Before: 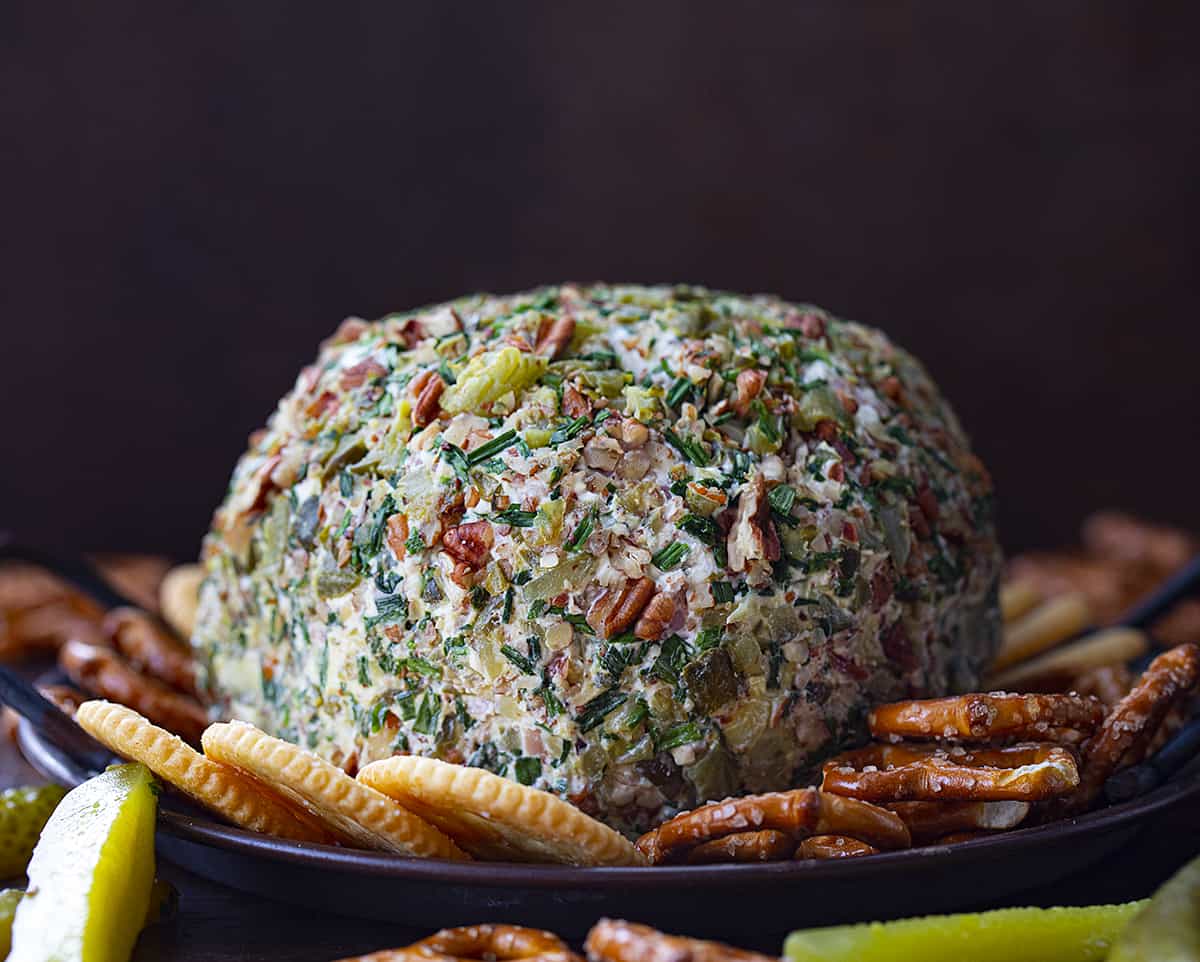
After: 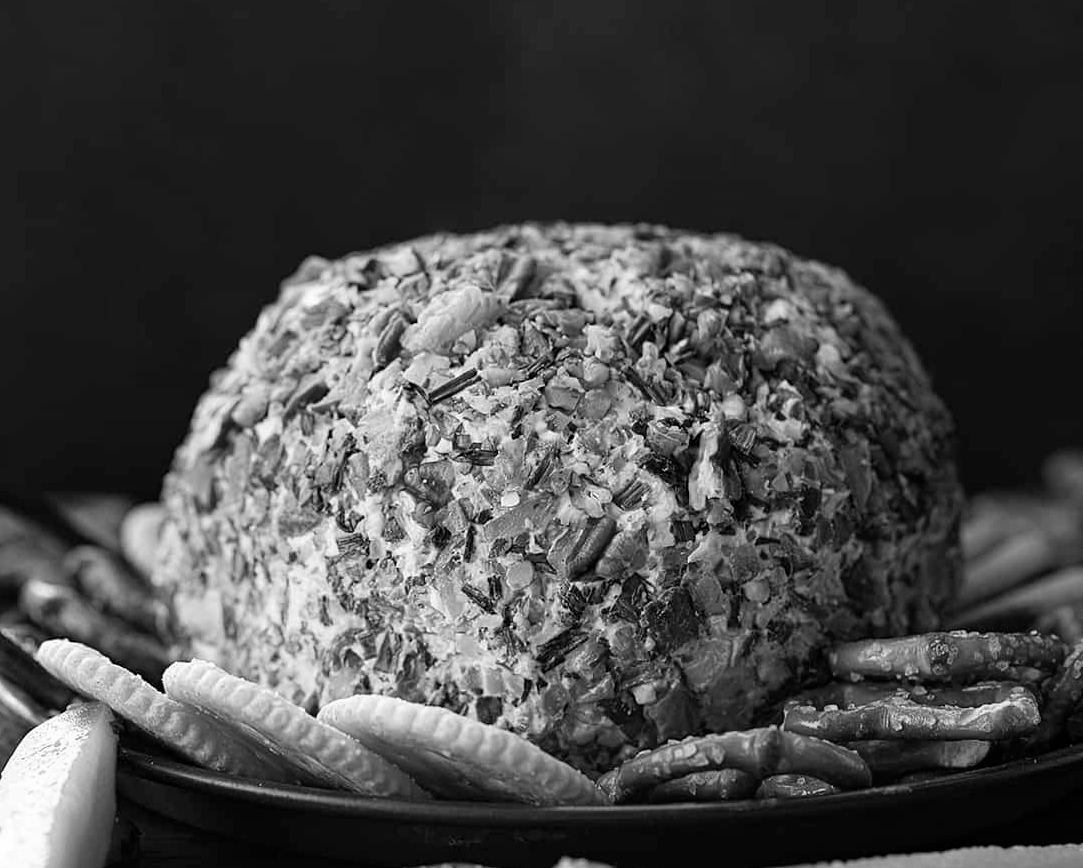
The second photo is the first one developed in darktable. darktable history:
monochrome: on, module defaults
crop: left 3.305%, top 6.436%, right 6.389%, bottom 3.258%
